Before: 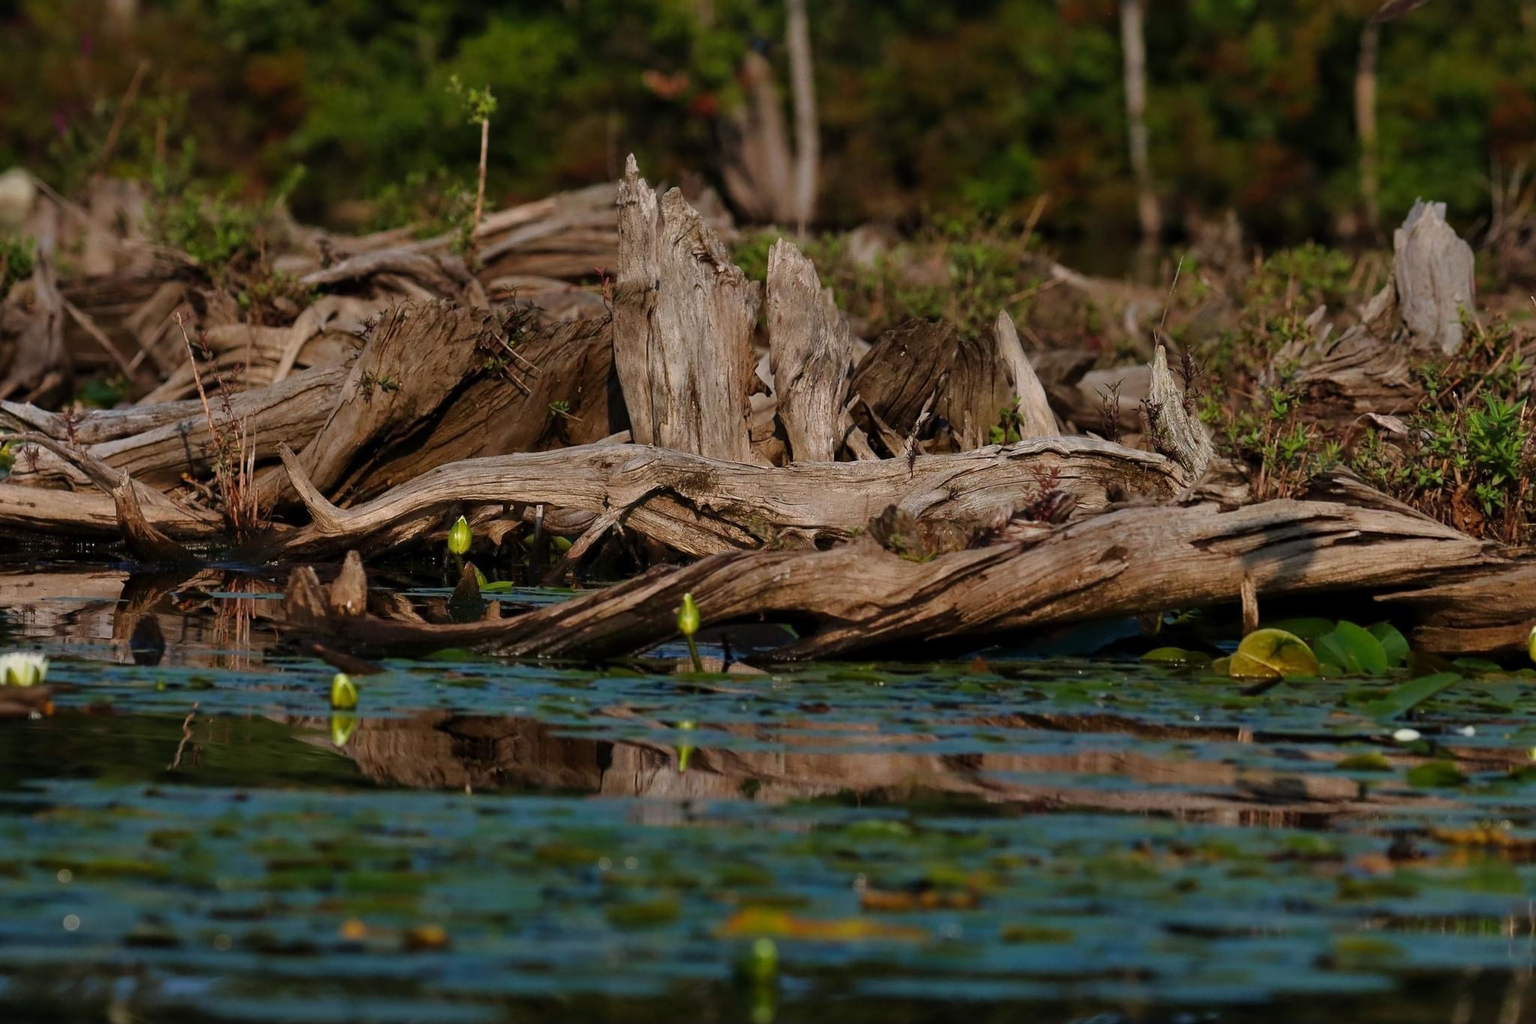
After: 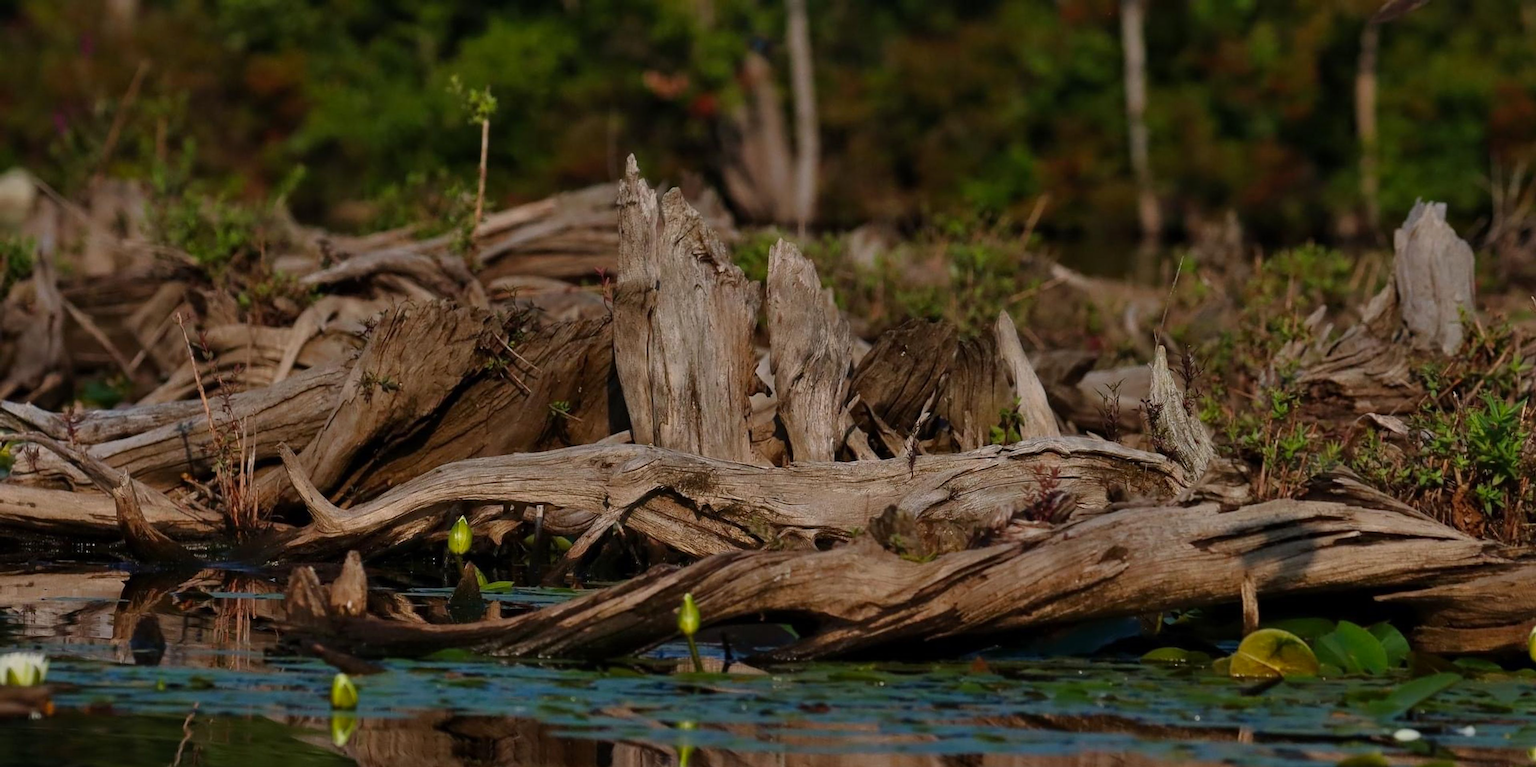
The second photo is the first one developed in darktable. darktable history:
crop: bottom 24.988%
shadows and highlights: radius 121.13, shadows 21.4, white point adjustment -9.72, highlights -14.39, soften with gaussian
rotate and perspective: automatic cropping original format, crop left 0, crop top 0
